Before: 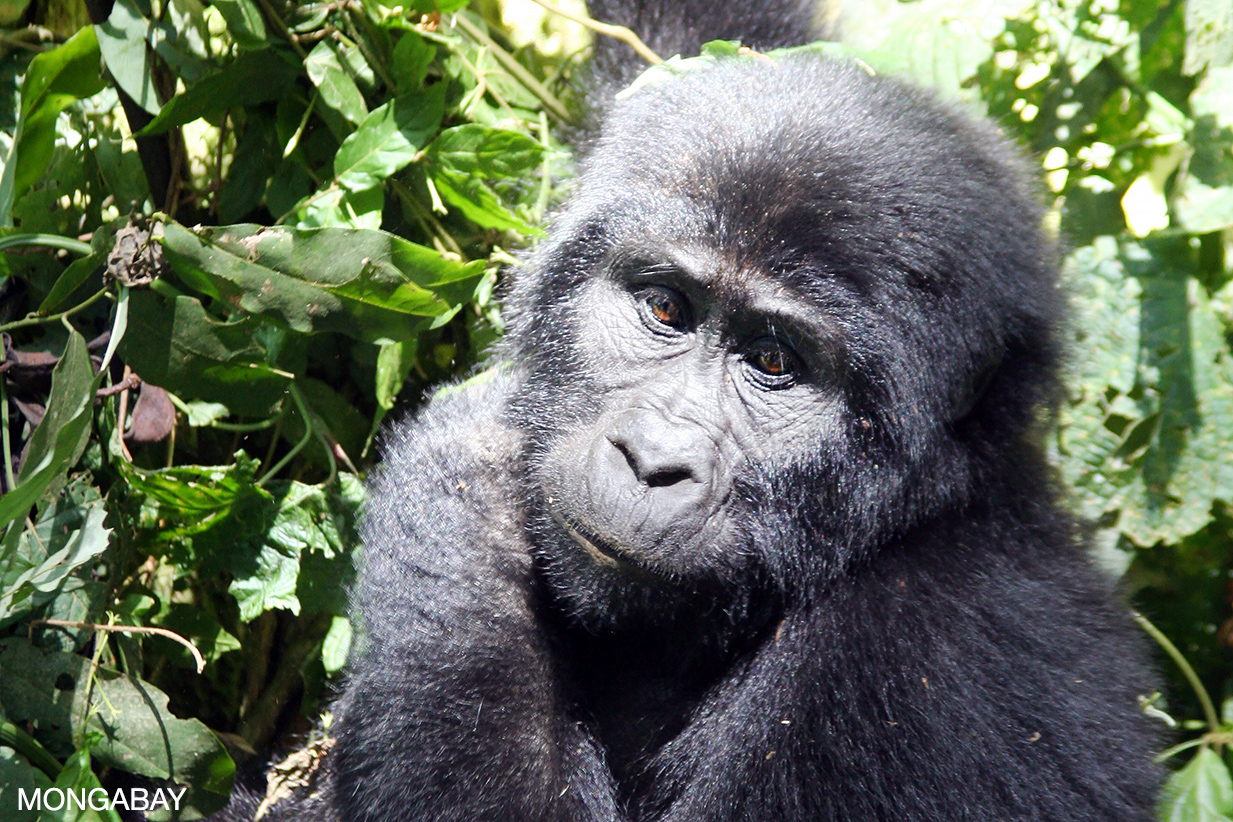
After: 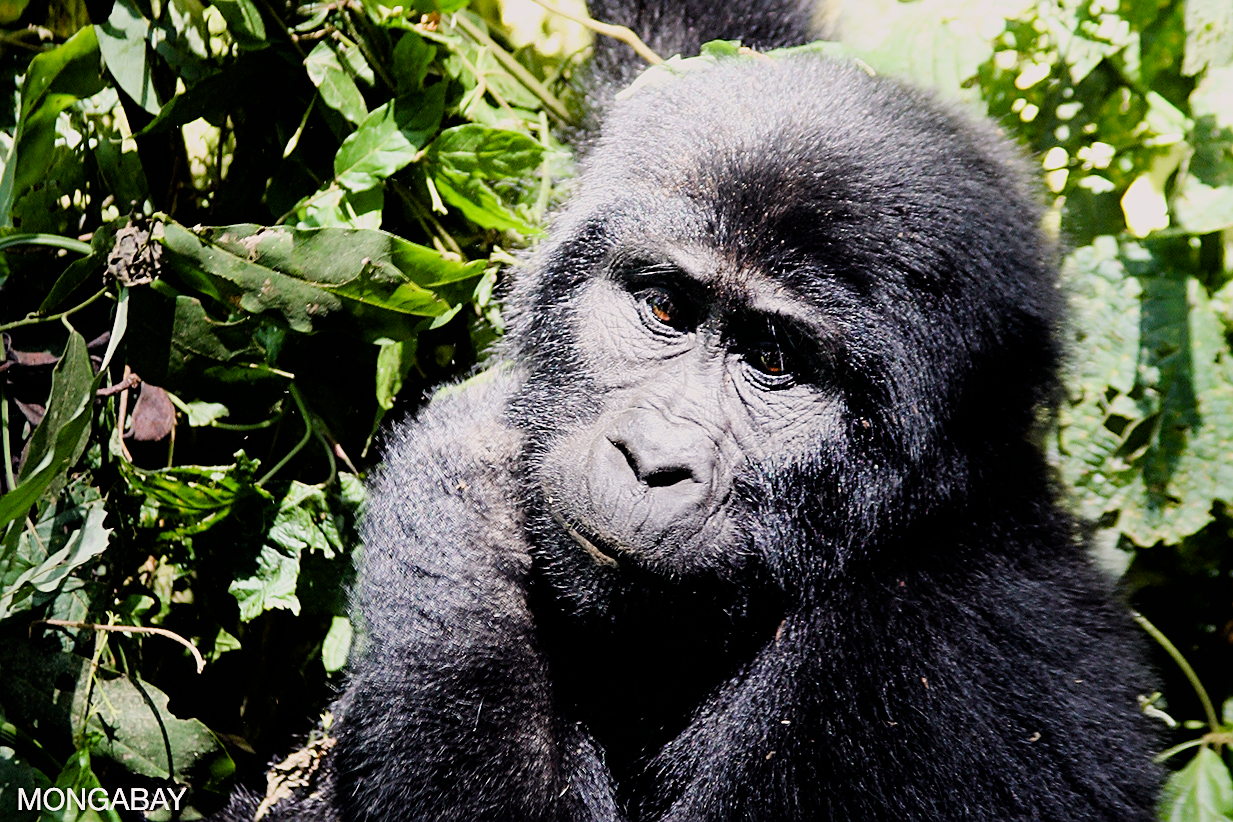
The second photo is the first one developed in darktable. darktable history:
sharpen: on, module defaults
color balance rgb: power › luminance -8.952%, highlights gain › chroma 0.992%, highlights gain › hue 30.03°, perceptual saturation grading › global saturation 27.593%, perceptual saturation grading › highlights -25.856%, perceptual saturation grading › shadows 25.664%
filmic rgb: black relative exposure -5.08 EV, white relative exposure 3.96 EV, hardness 2.89, contrast 1.297
